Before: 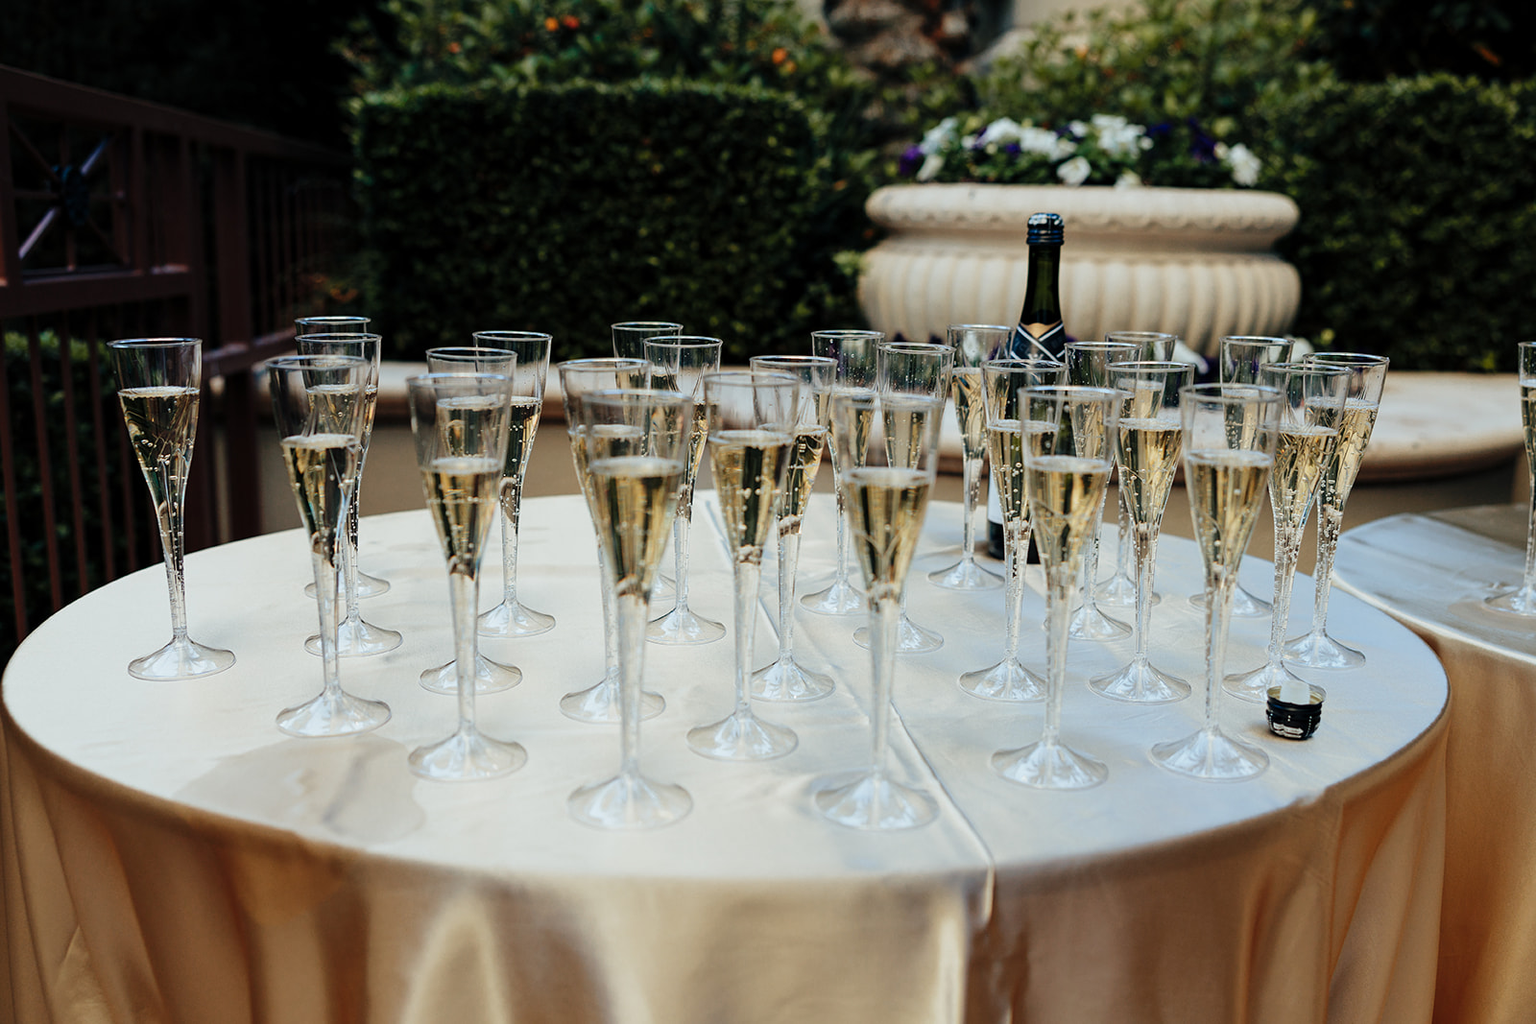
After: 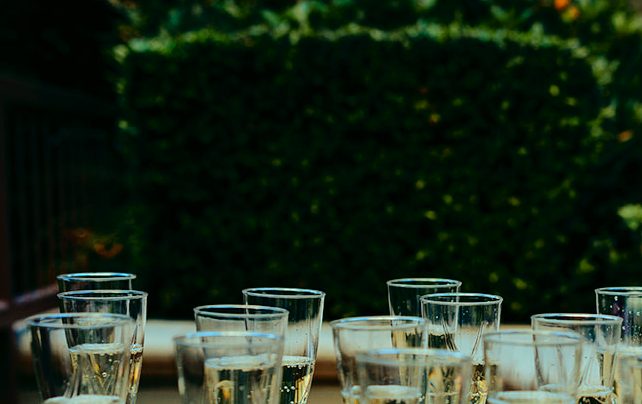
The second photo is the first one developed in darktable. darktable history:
tone curve: curves: ch0 [(0, 0) (0.003, 0.006) (0.011, 0.014) (0.025, 0.024) (0.044, 0.035) (0.069, 0.046) (0.1, 0.074) (0.136, 0.115) (0.177, 0.161) (0.224, 0.226) (0.277, 0.293) (0.335, 0.364) (0.399, 0.441) (0.468, 0.52) (0.543, 0.58) (0.623, 0.657) (0.709, 0.72) (0.801, 0.794) (0.898, 0.883) (1, 1)], color space Lab, independent channels, preserve colors none
color correction: highlights a* -7.52, highlights b* 1.12, shadows a* -2.97, saturation 1.41
crop: left 15.631%, top 5.435%, right 44.238%, bottom 56.675%
